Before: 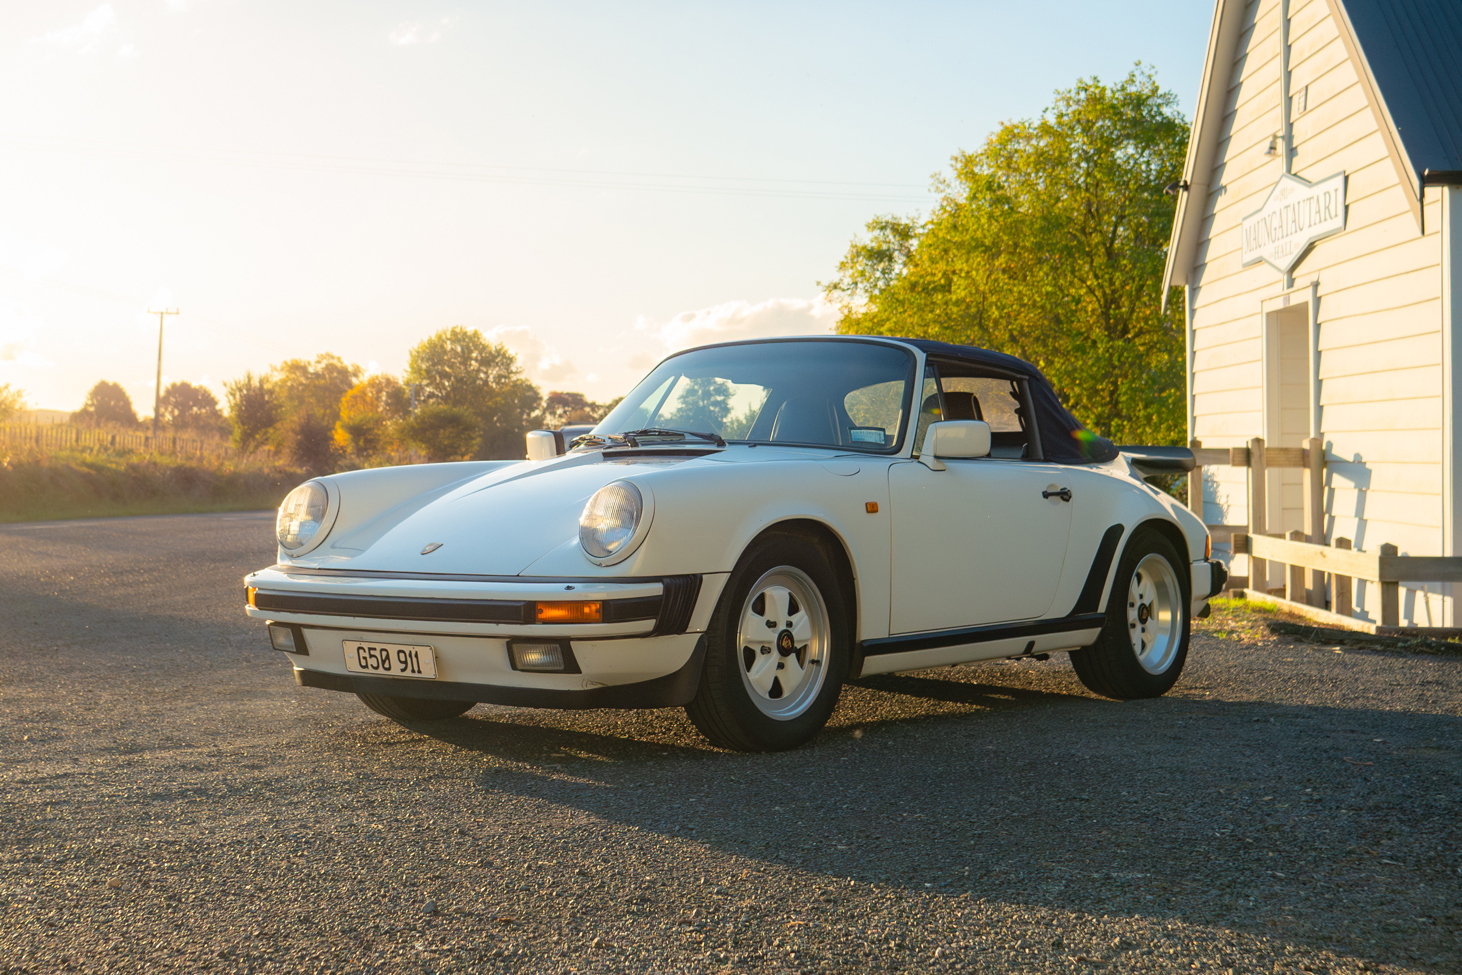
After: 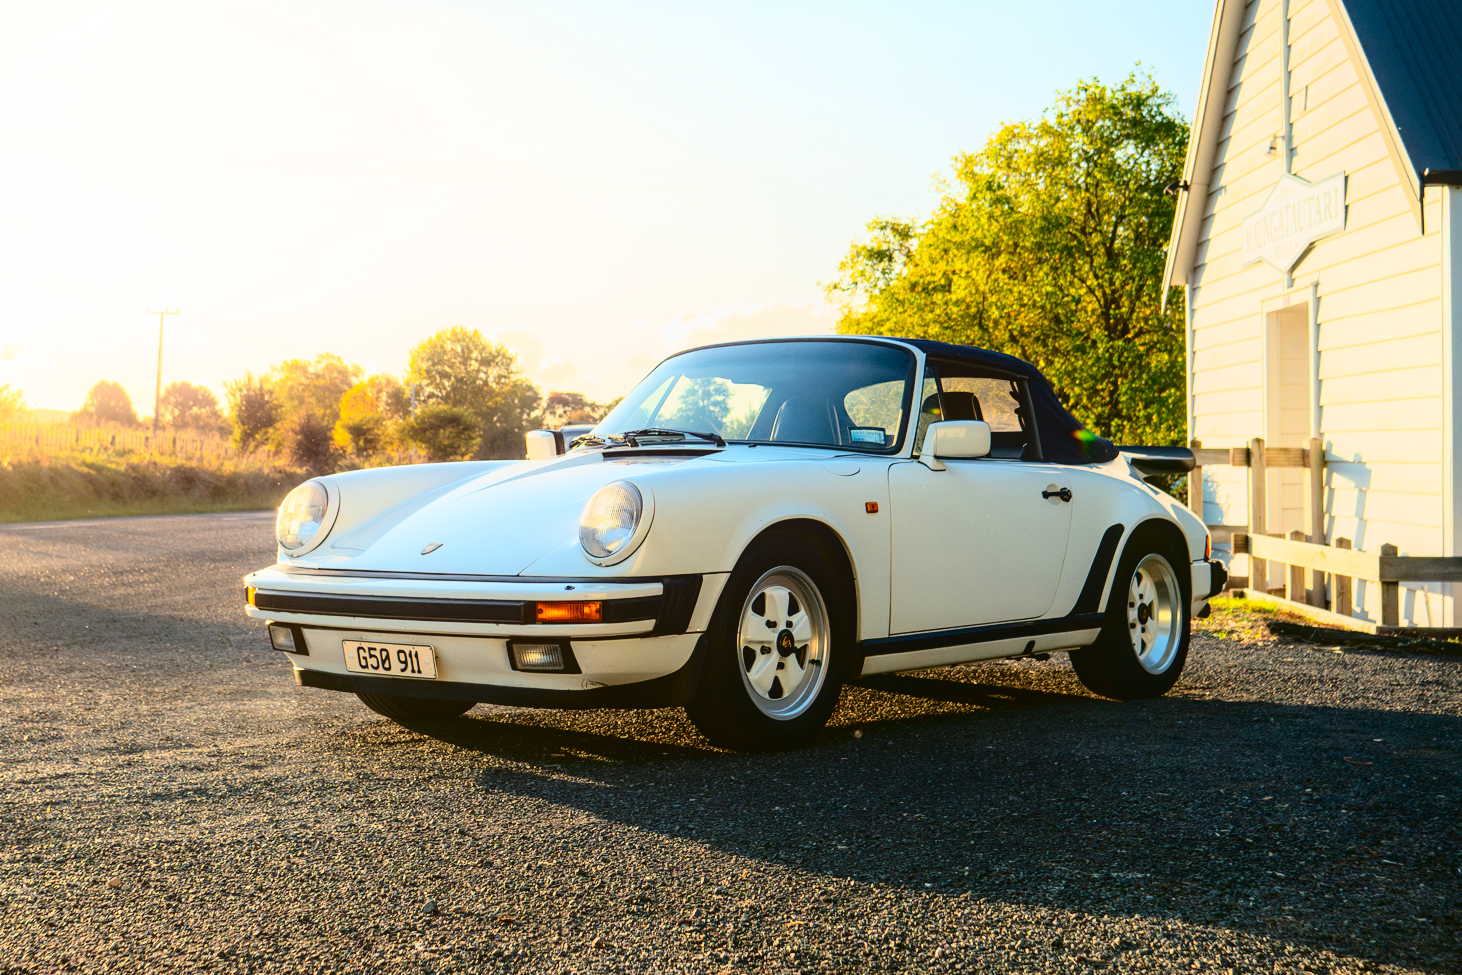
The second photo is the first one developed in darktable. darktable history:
local contrast: detail 110%
contrast brightness saturation: contrast 0.24, brightness -0.24, saturation 0.14
base curve: curves: ch0 [(0, 0) (0.028, 0.03) (0.121, 0.232) (0.46, 0.748) (0.859, 0.968) (1, 1)]
